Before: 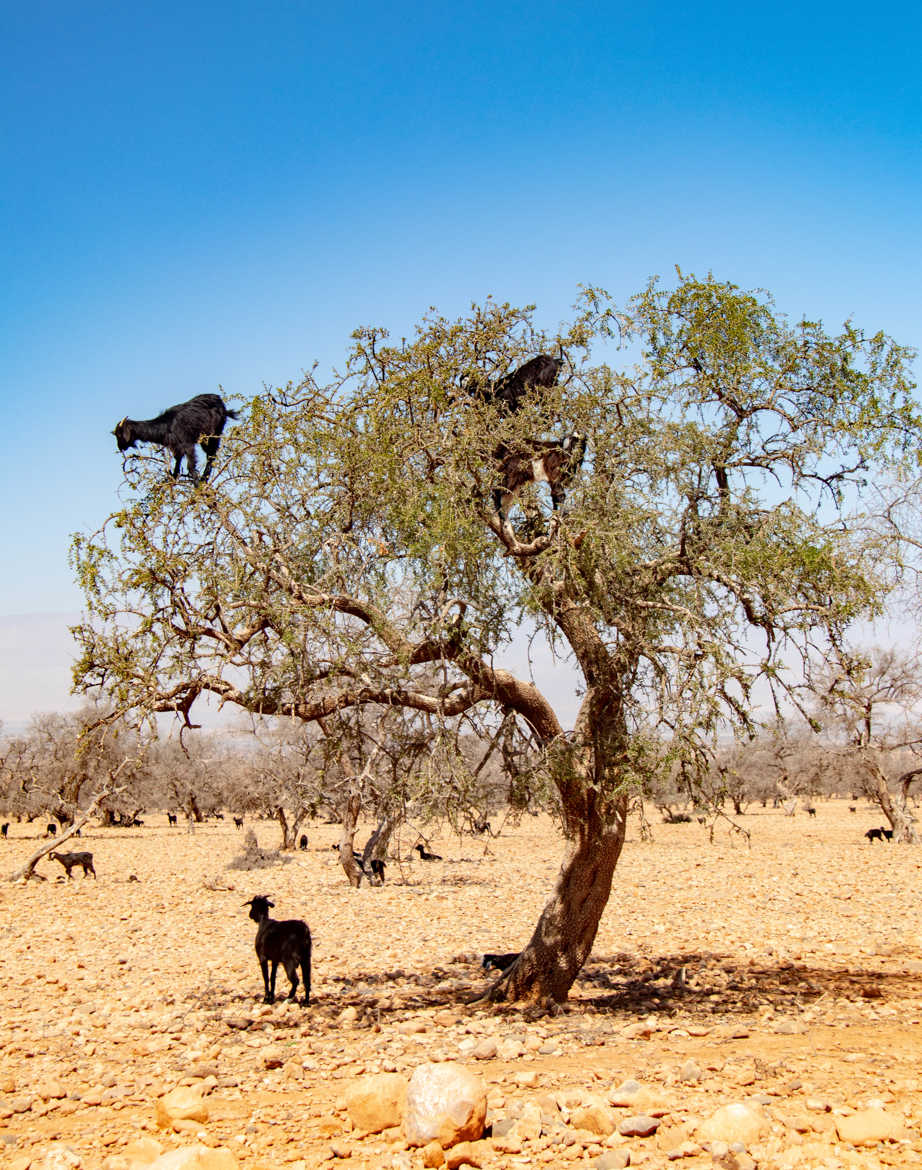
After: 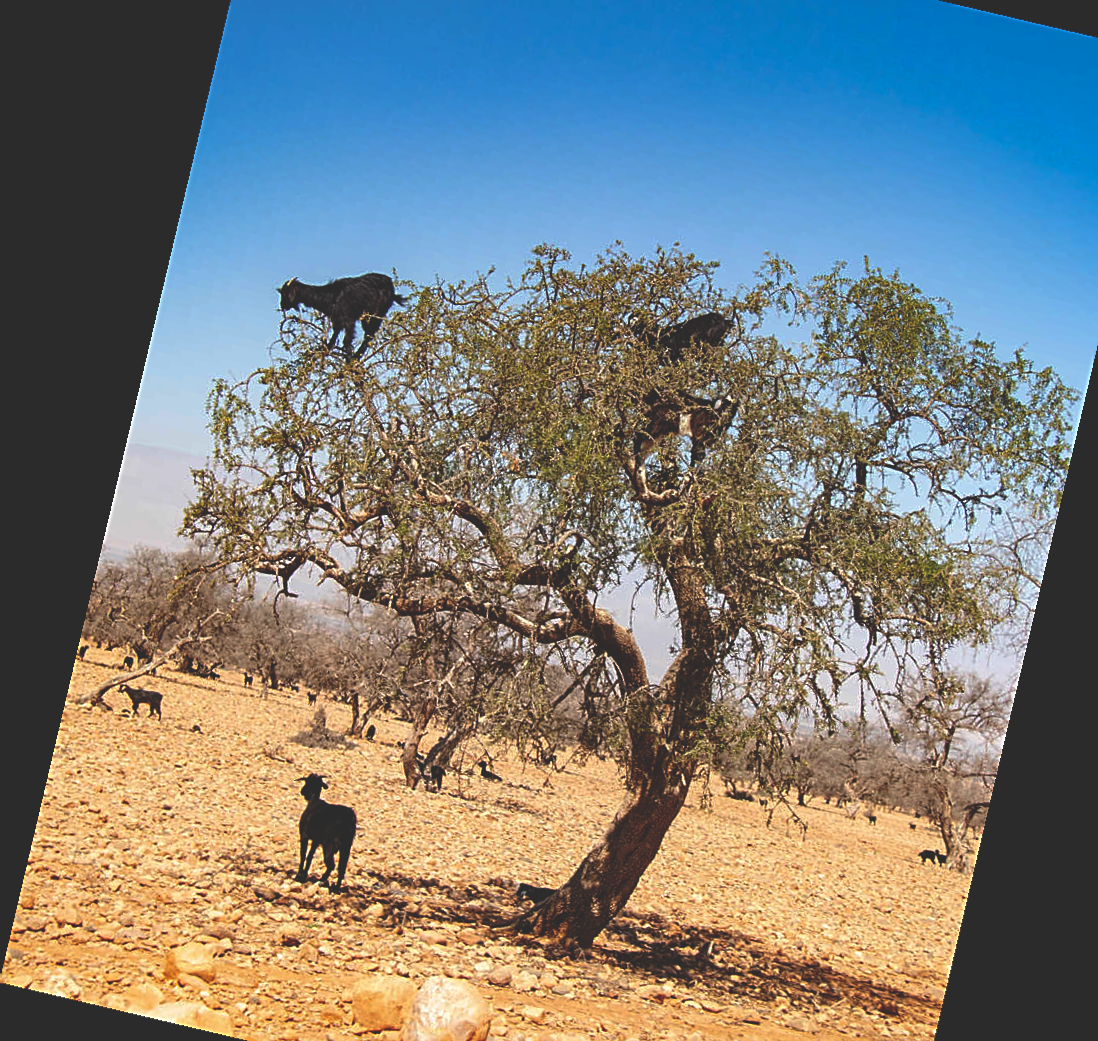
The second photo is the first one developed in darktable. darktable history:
base curve: curves: ch0 [(0, 0) (0.303, 0.277) (1, 1)]
shadows and highlights: radius 331.84, shadows 53.55, highlights -100, compress 94.63%, highlights color adjustment 73.23%, soften with gaussian
crop and rotate: angle 0.03°, top 11.643%, right 5.651%, bottom 11.189%
exposure: black level correction 0.002, compensate highlight preservation false
sharpen: on, module defaults
rotate and perspective: rotation 13.27°, automatic cropping off
rgb curve: curves: ch0 [(0, 0.186) (0.314, 0.284) (0.775, 0.708) (1, 1)], compensate middle gray true, preserve colors none
